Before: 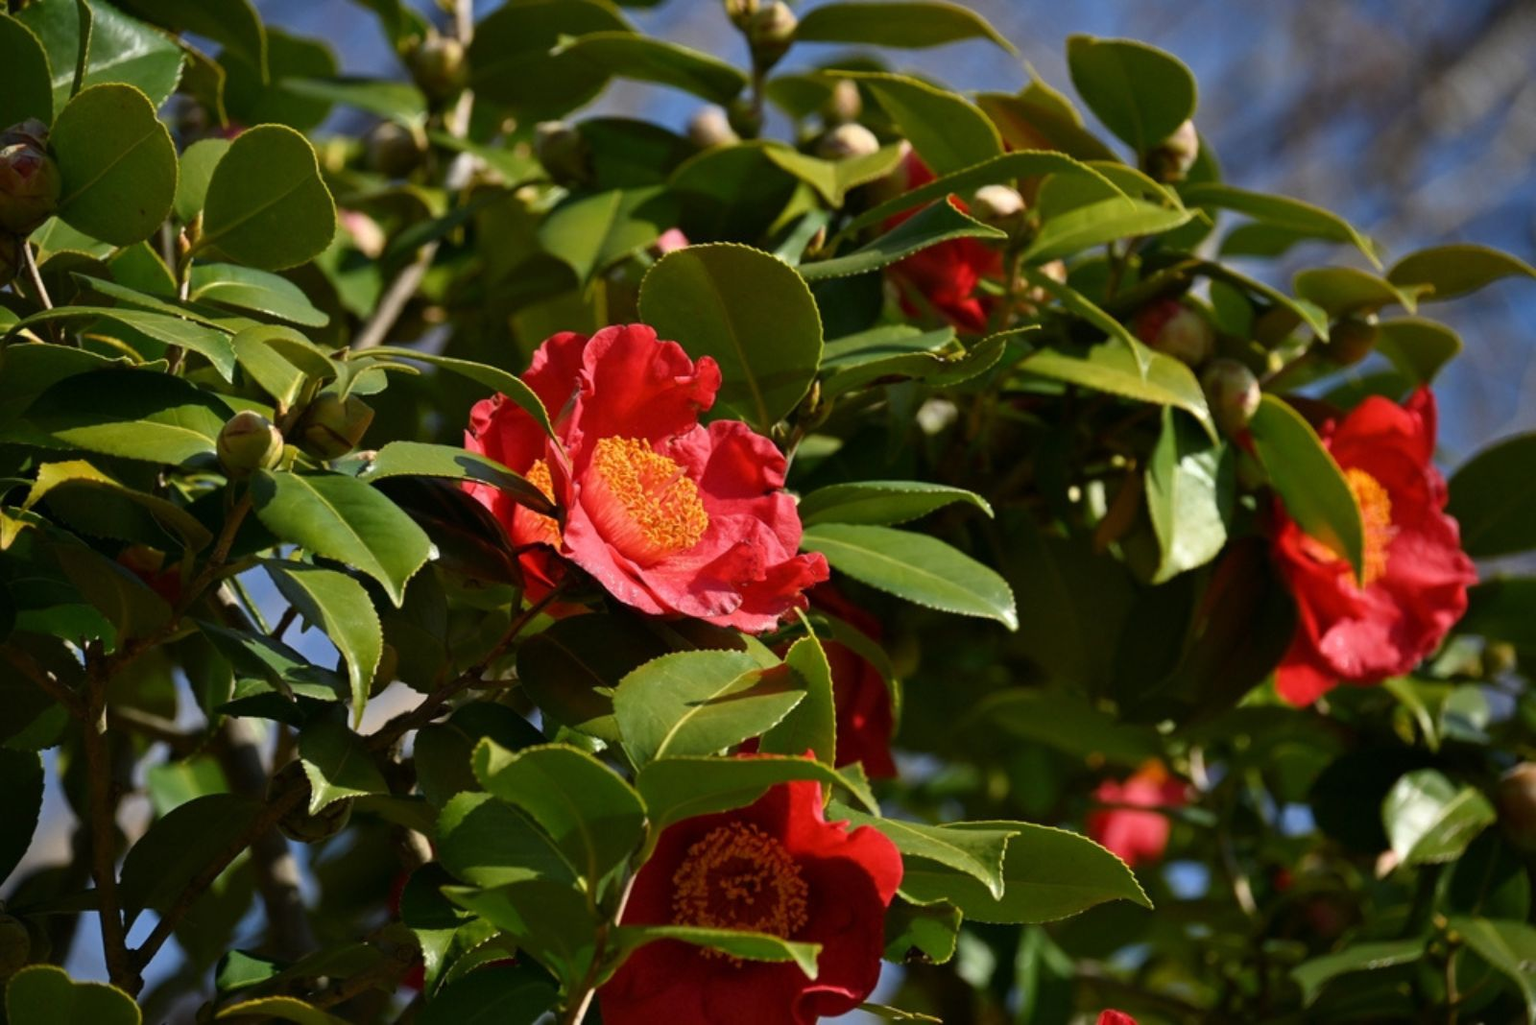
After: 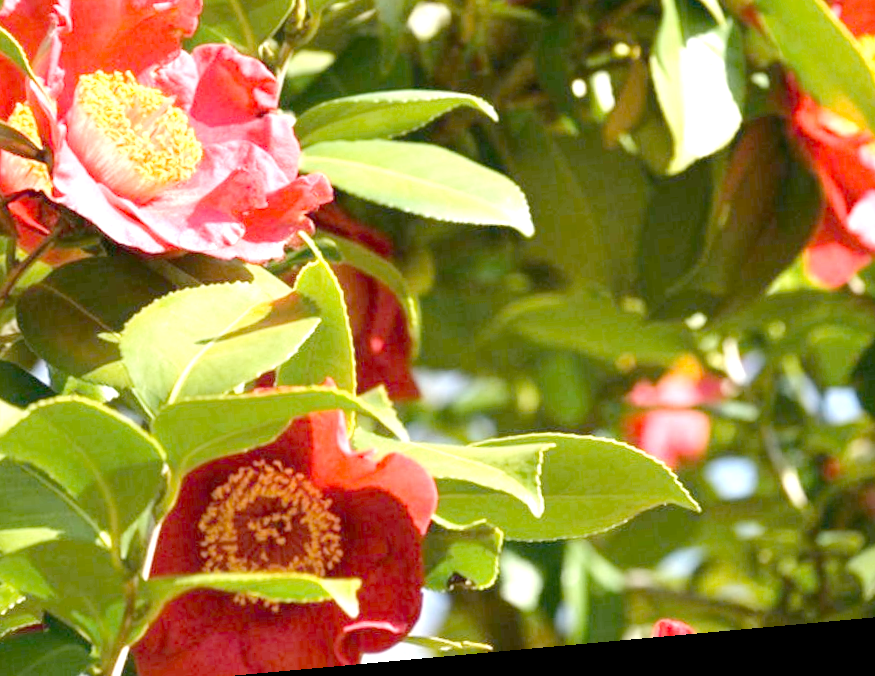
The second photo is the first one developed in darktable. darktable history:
rotate and perspective: rotation -5.2°, automatic cropping off
crop: left 34.479%, top 38.822%, right 13.718%, bottom 5.172%
white balance: emerald 1
tone equalizer "contrast tone curve: medium": -8 EV -0.75 EV, -7 EV -0.7 EV, -6 EV -0.6 EV, -5 EV -0.4 EV, -3 EV 0.4 EV, -2 EV 0.6 EV, -1 EV 0.7 EV, +0 EV 0.75 EV, edges refinement/feathering 500, mask exposure compensation -1.57 EV, preserve details no
exposure: exposure 0.367 EV
